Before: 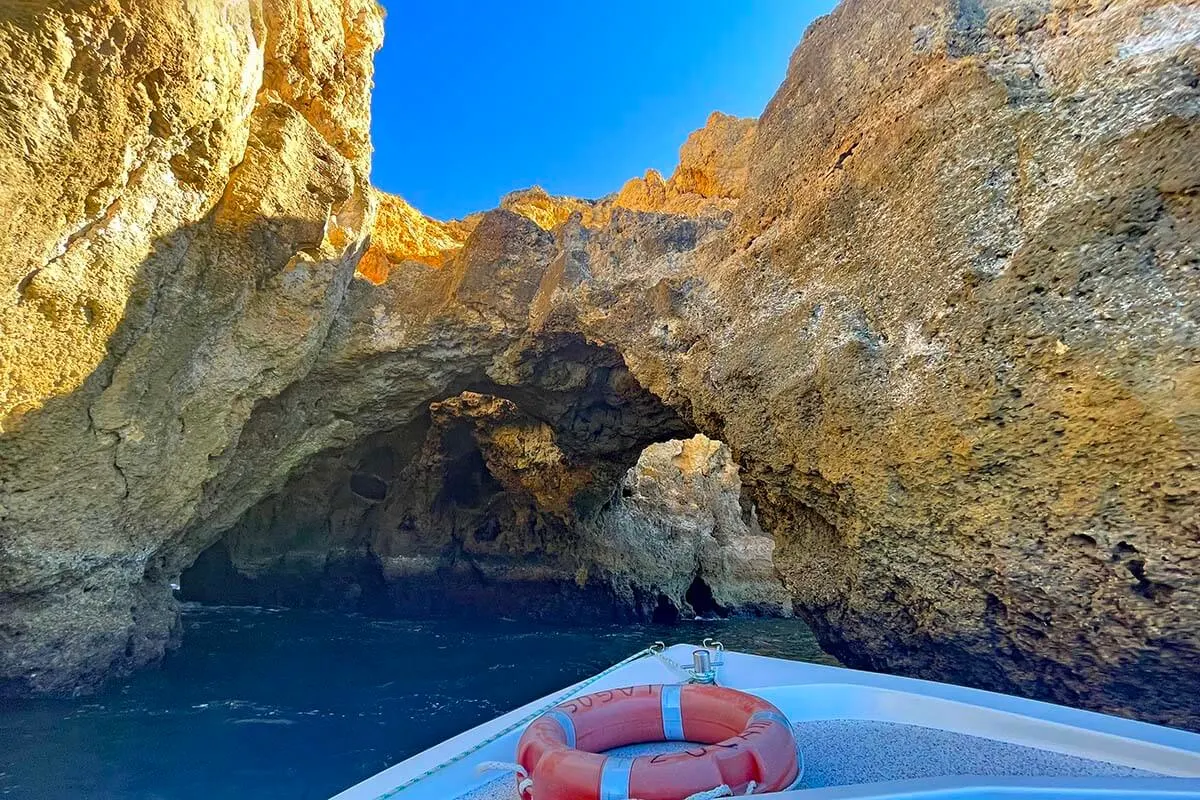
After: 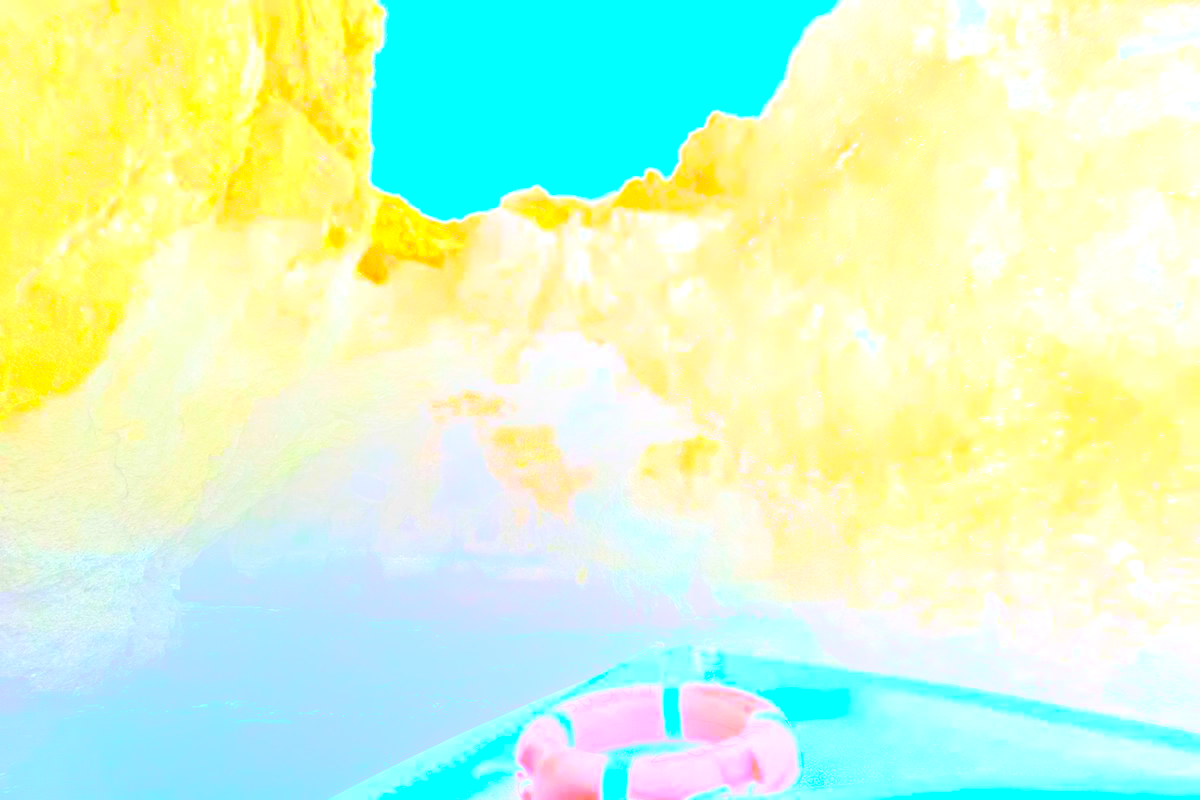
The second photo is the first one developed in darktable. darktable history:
bloom: size 85%, threshold 5%, strength 85%
contrast brightness saturation: contrast 0.2, brightness 0.2, saturation 0.8
rotate and perspective: automatic cropping off
